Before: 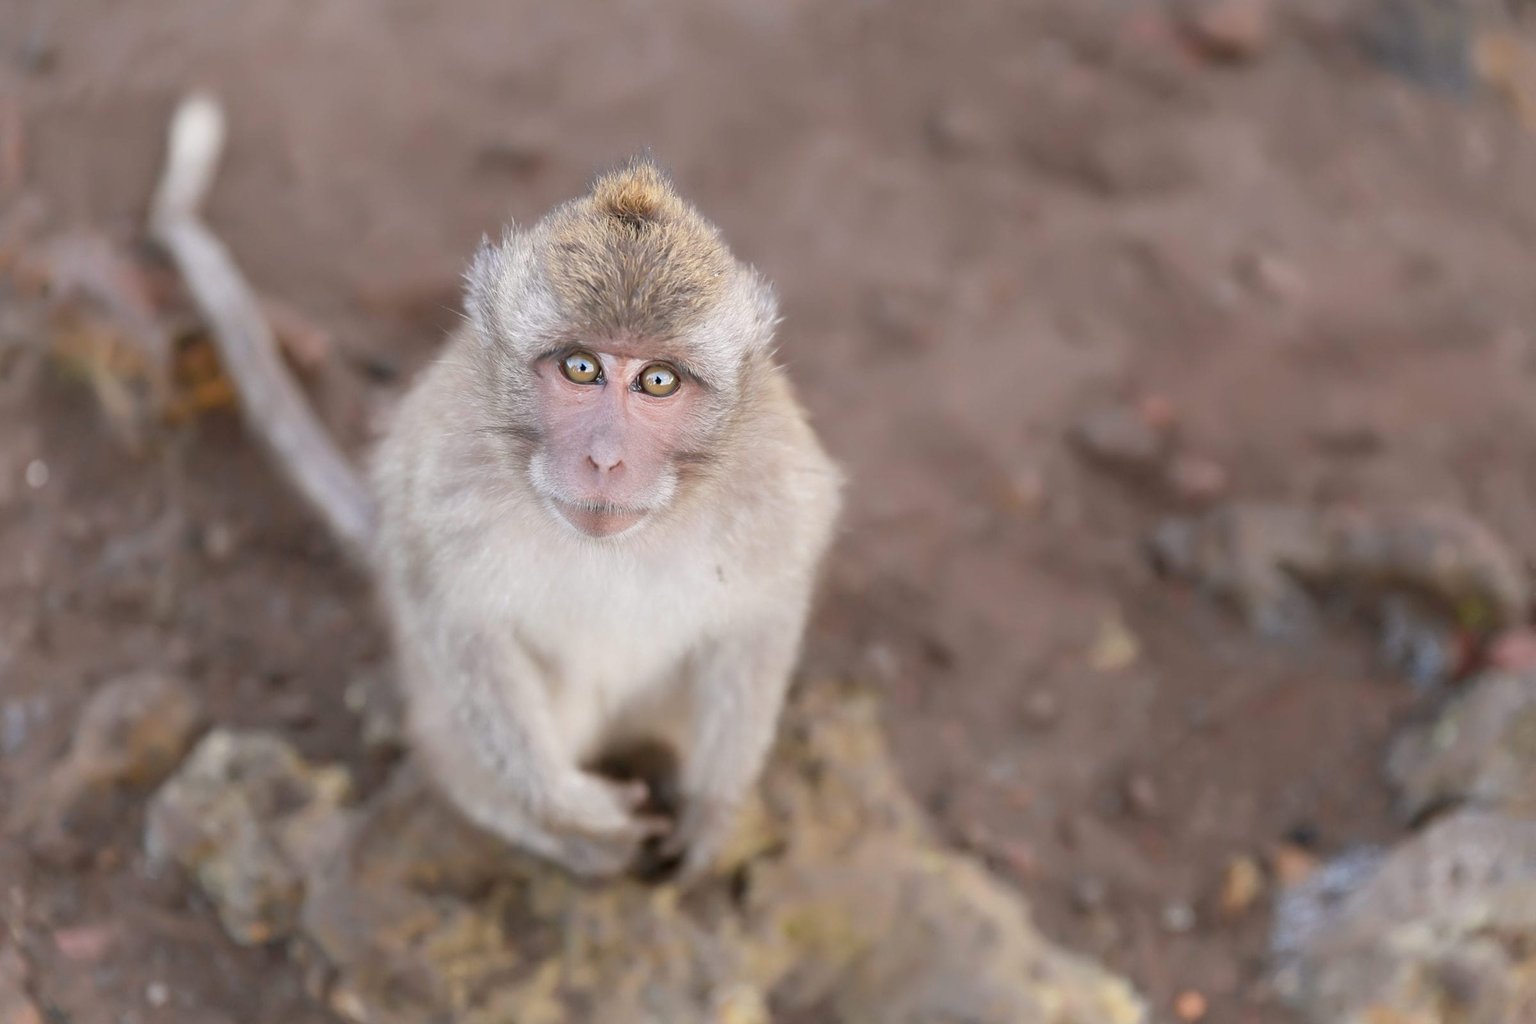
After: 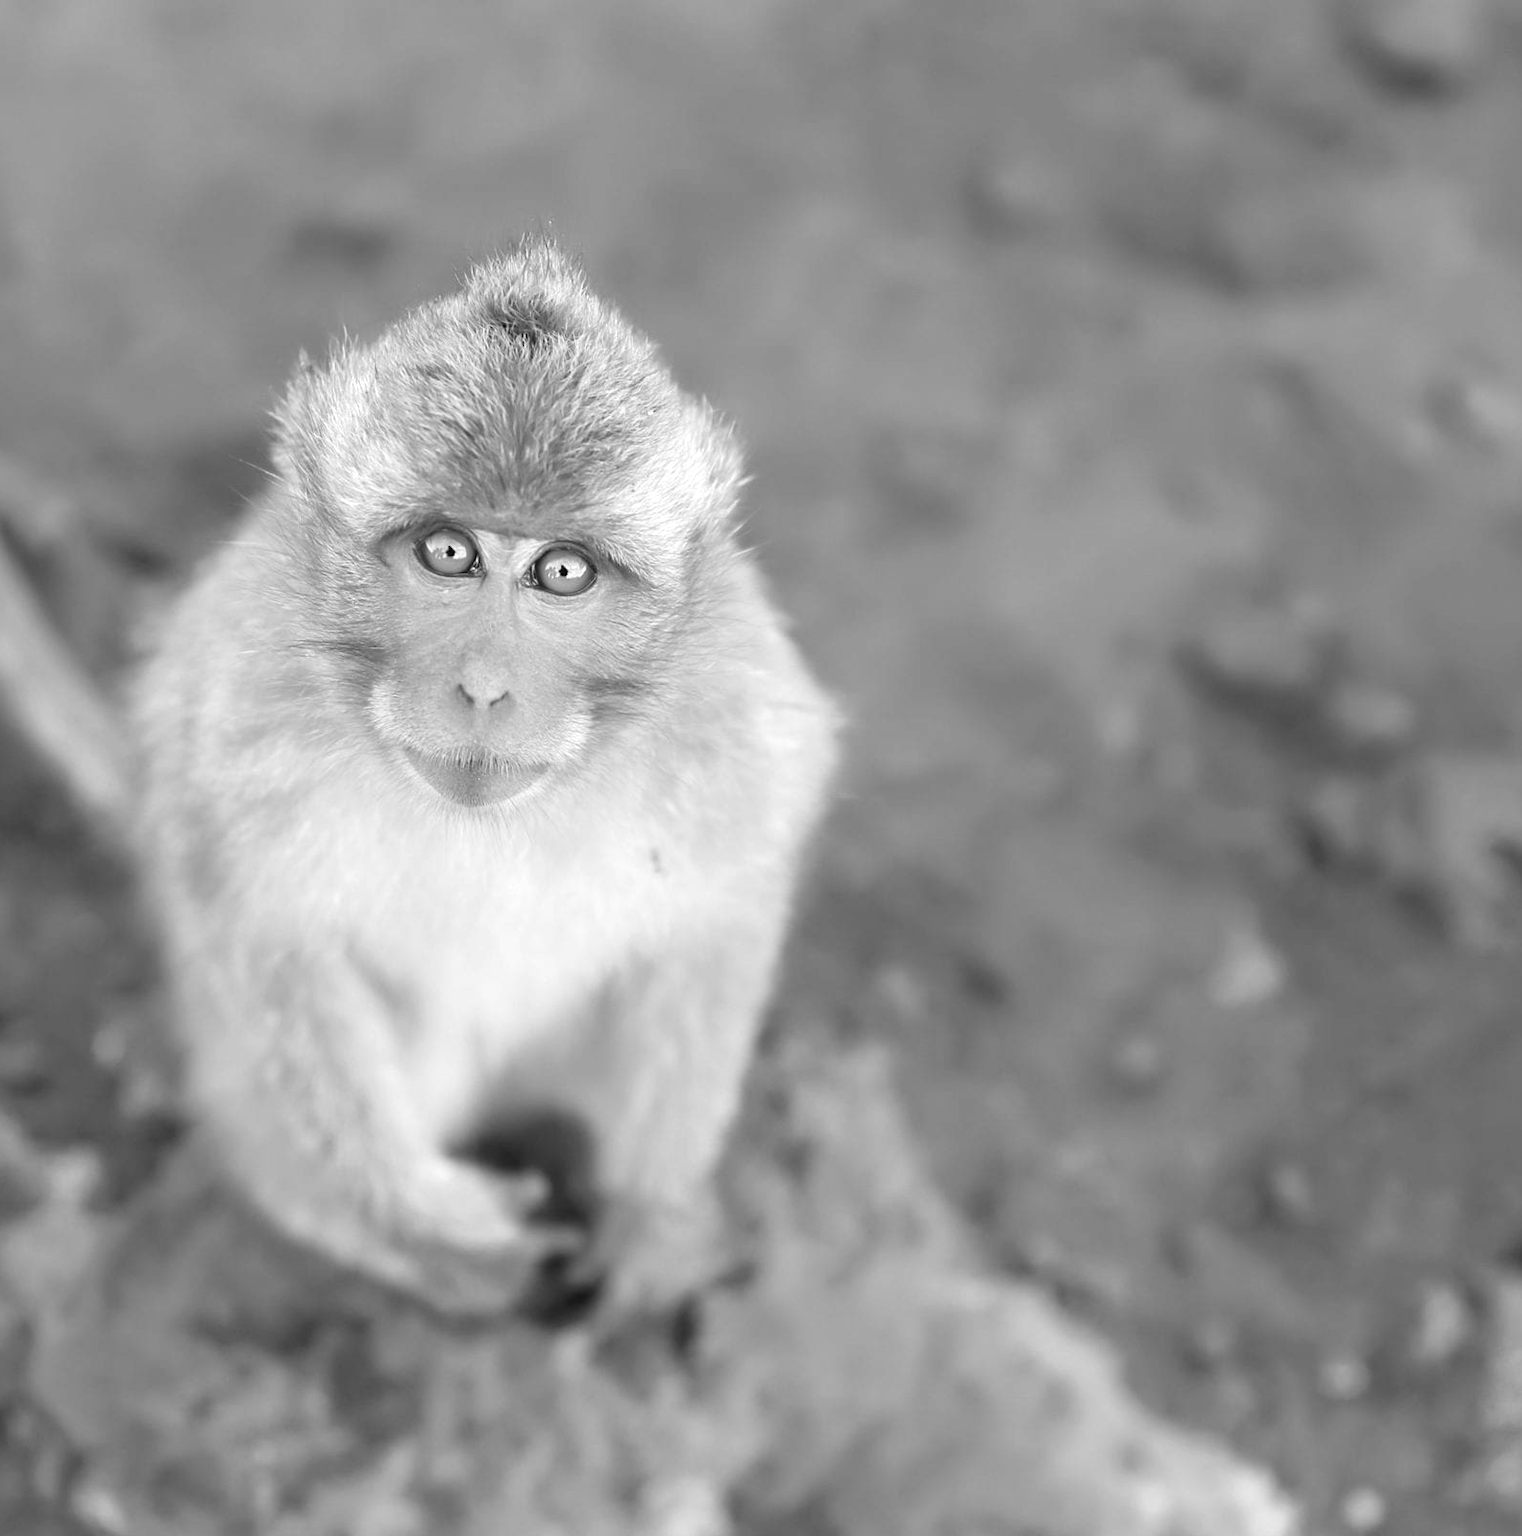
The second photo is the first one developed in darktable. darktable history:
exposure: black level correction 0, exposure 0.5 EV, compensate exposure bias true, compensate highlight preservation false
monochrome: a 32, b 64, size 2.3
crop and rotate: left 18.442%, right 15.508%
